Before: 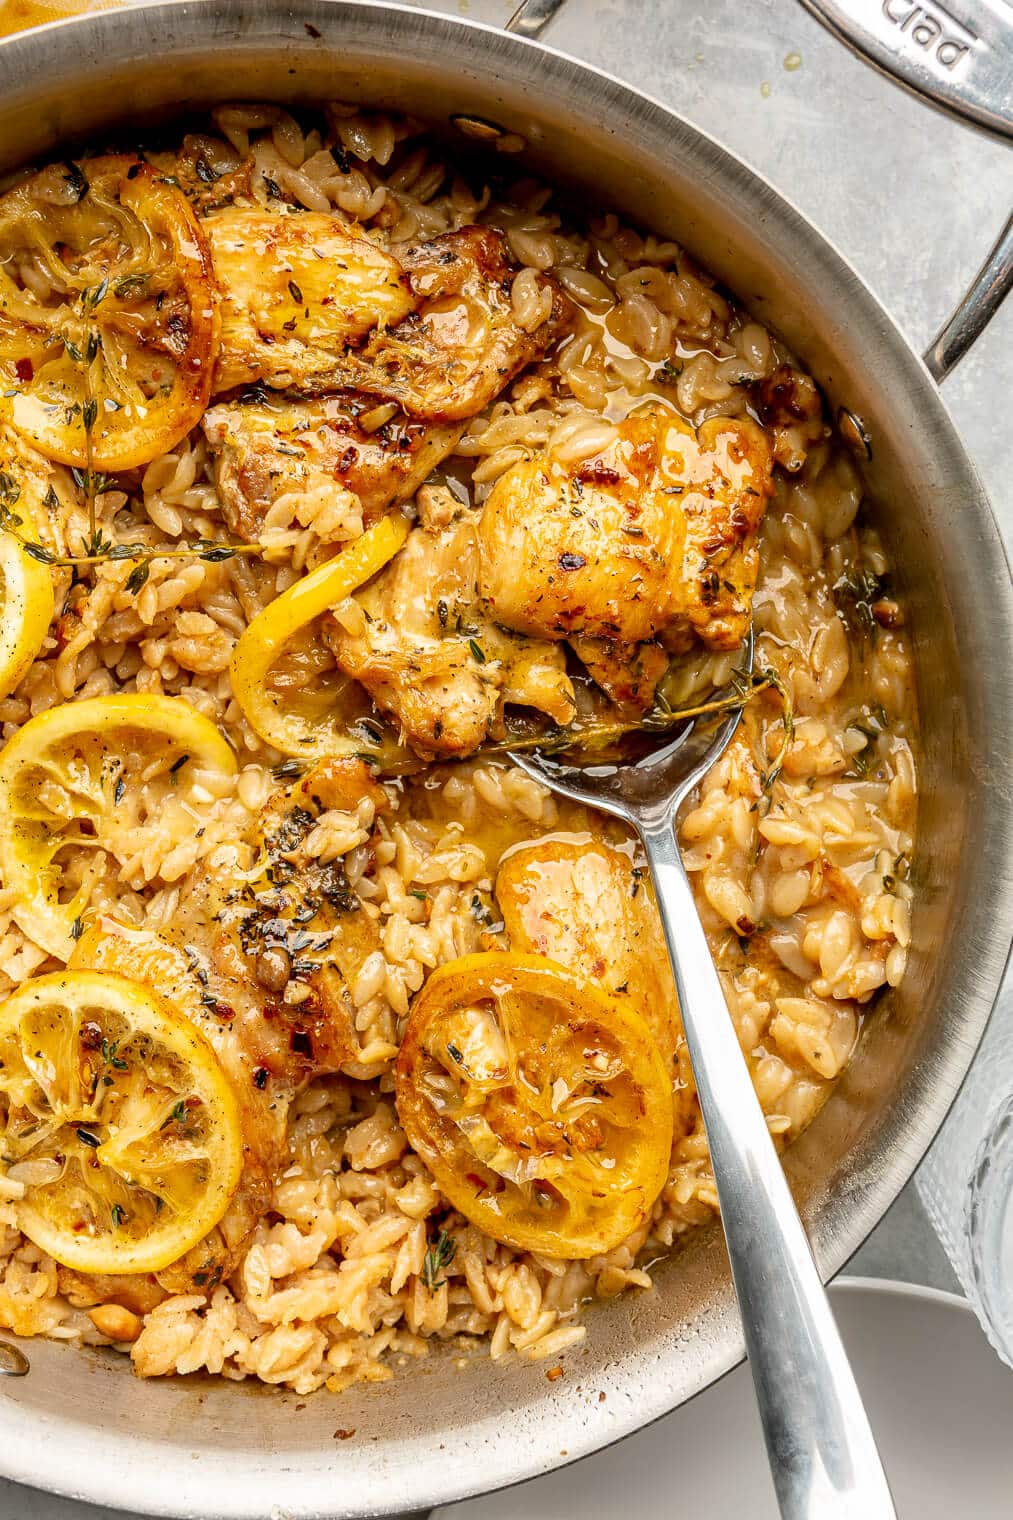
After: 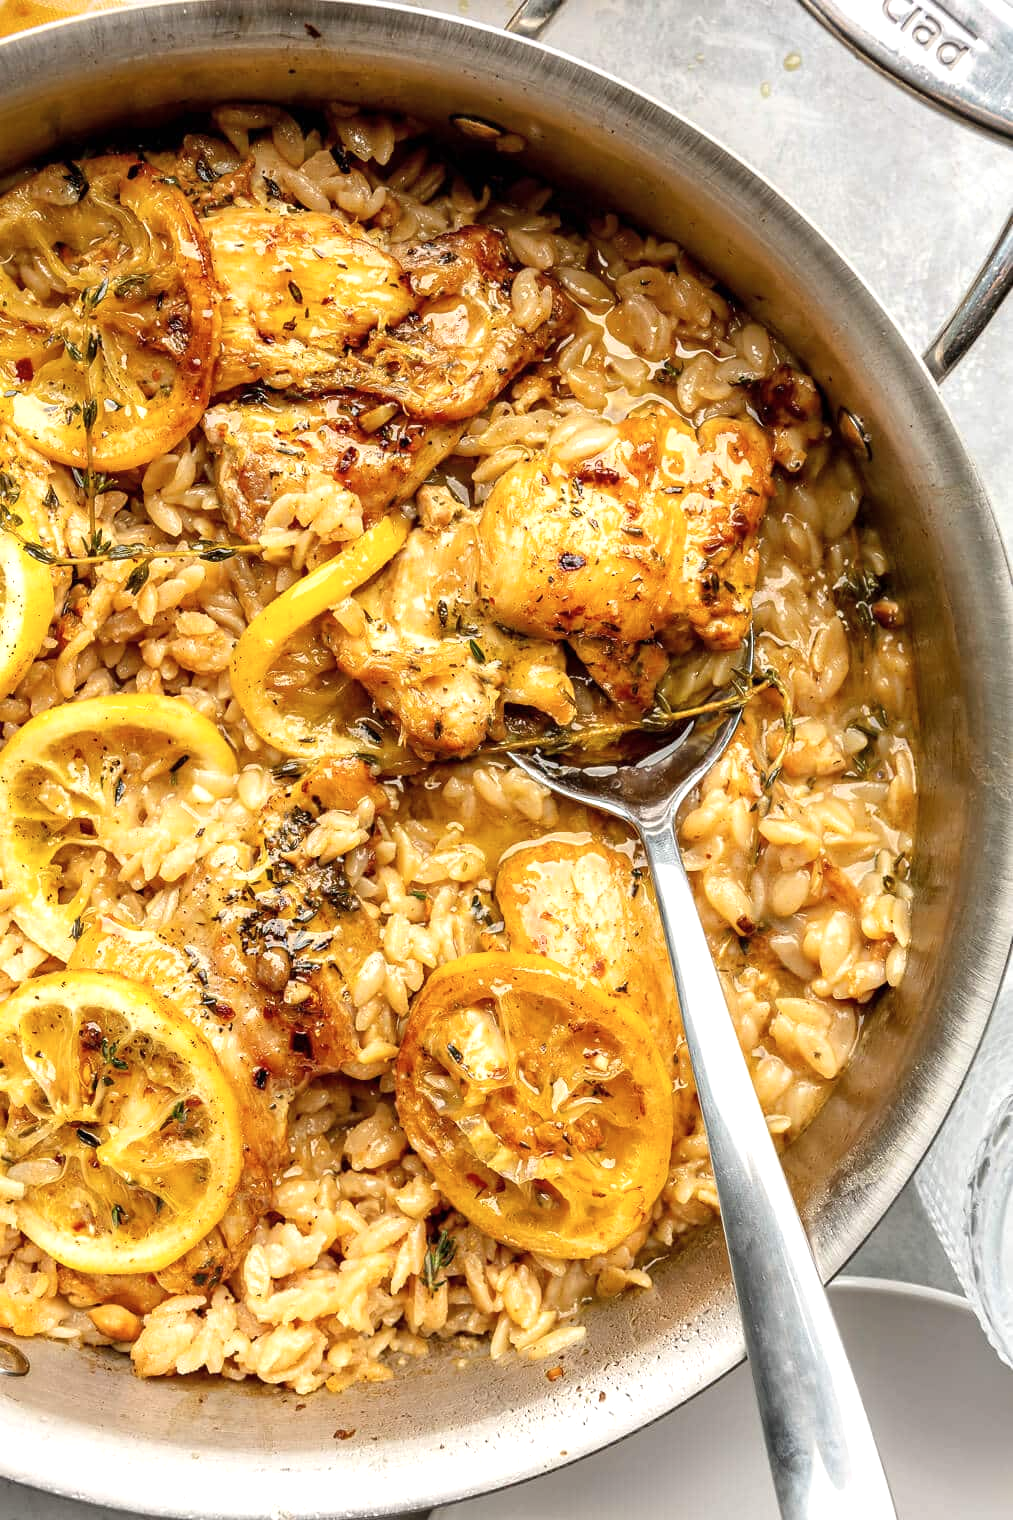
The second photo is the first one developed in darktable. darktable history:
shadows and highlights: radius 111.49, shadows 51.18, white point adjustment 8.98, highlights -2.67, soften with gaussian
